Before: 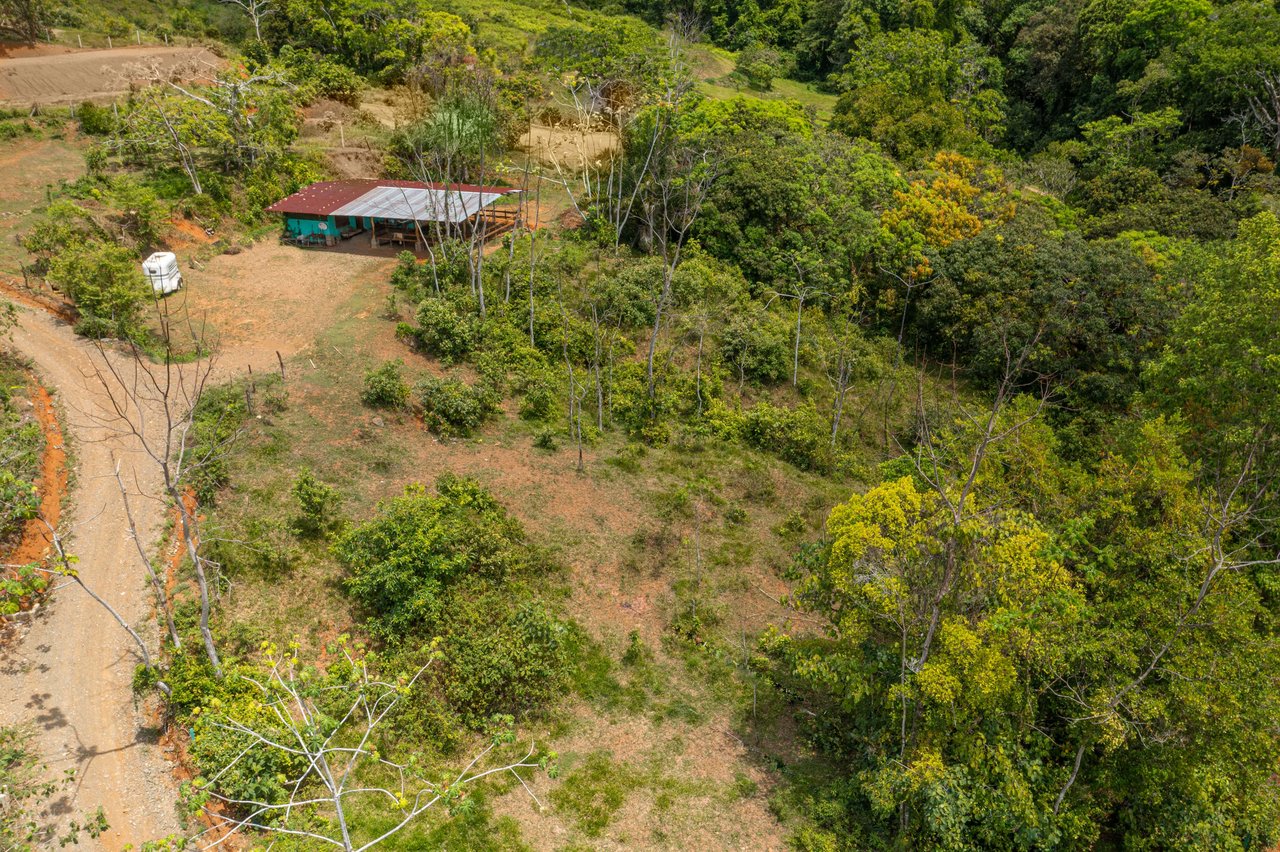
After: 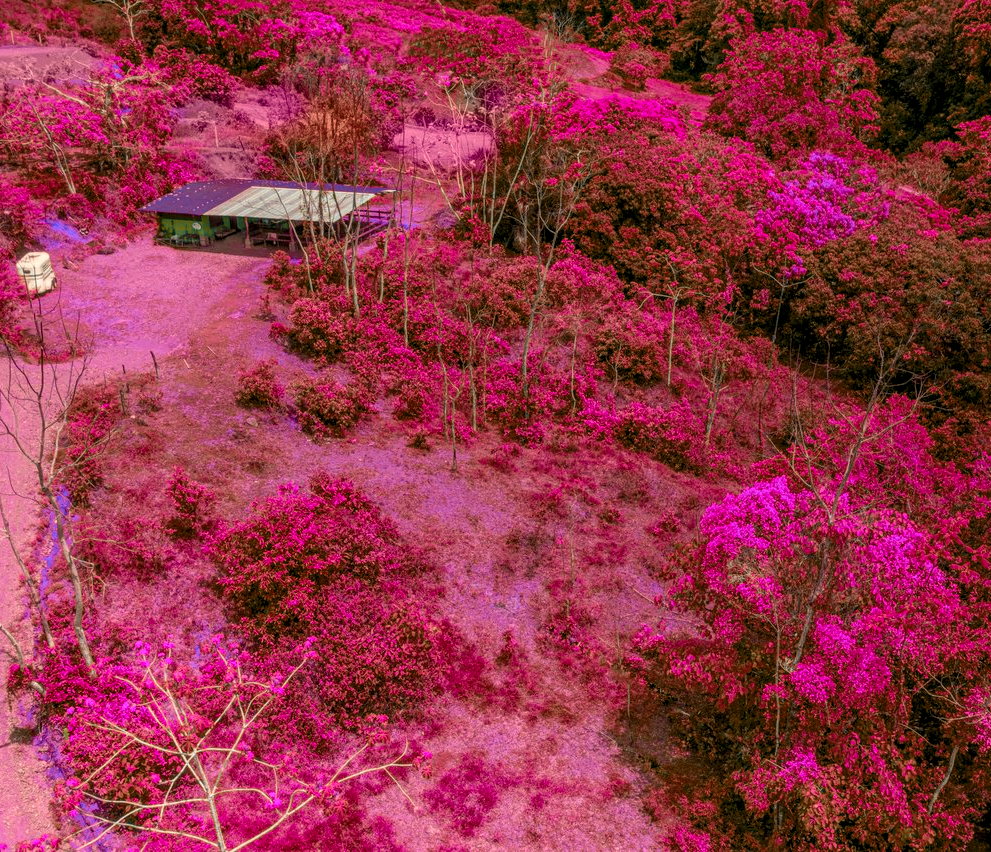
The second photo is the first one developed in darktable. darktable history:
local contrast: detail 130%
crop: left 9.88%, right 12.664%
color zones: curves: ch0 [(0.826, 0.353)]; ch1 [(0.242, 0.647) (0.889, 0.342)]; ch2 [(0.246, 0.089) (0.969, 0.068)]
white balance: red 1.029, blue 0.92
